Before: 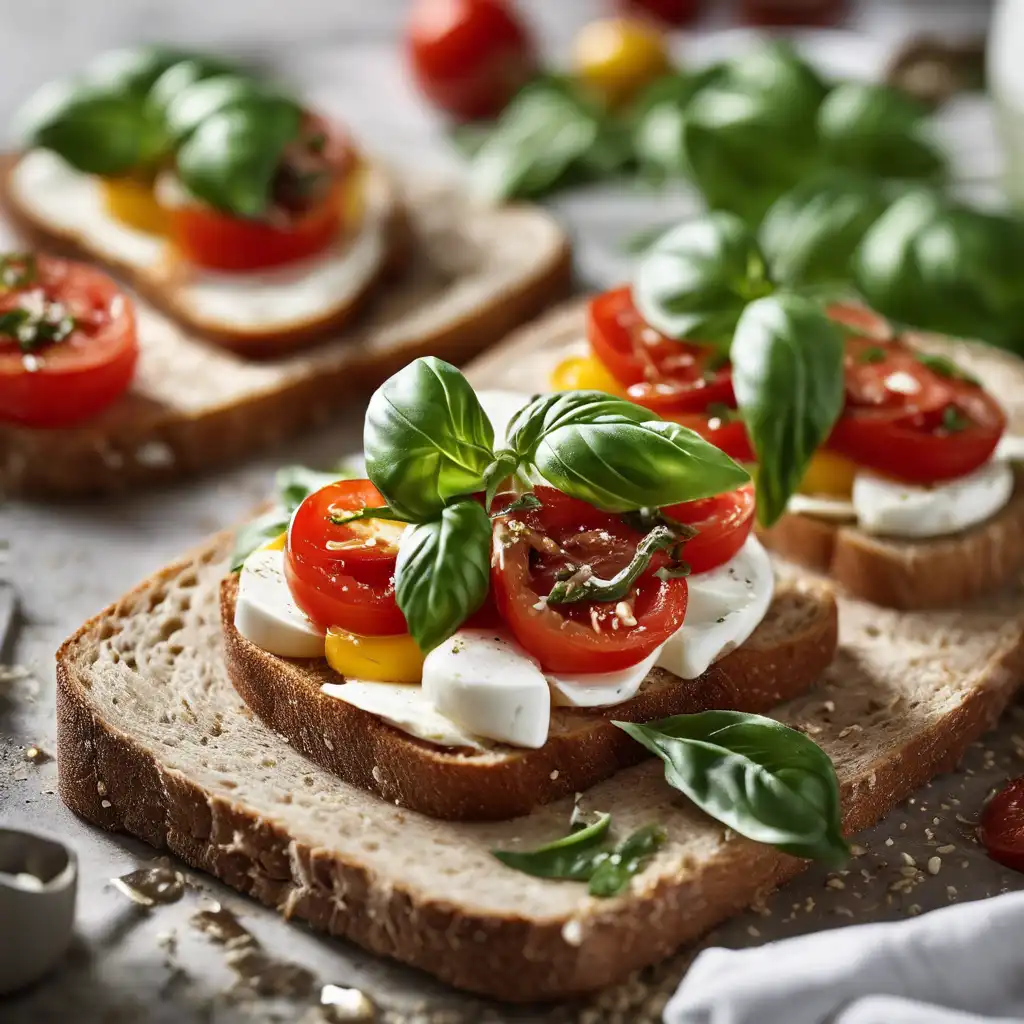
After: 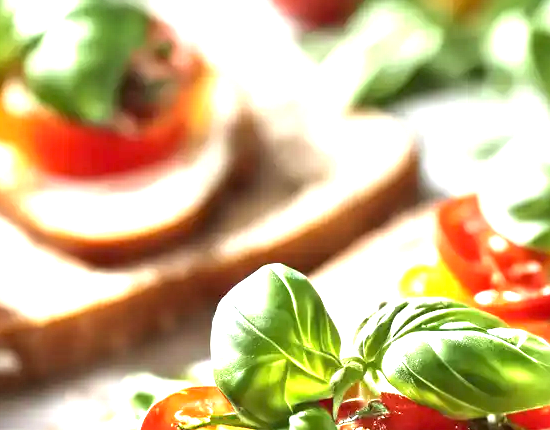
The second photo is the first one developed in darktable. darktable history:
exposure: black level correction 0, exposure 1.741 EV, compensate highlight preservation false
crop: left 14.972%, top 9.11%, right 31.222%, bottom 48.864%
